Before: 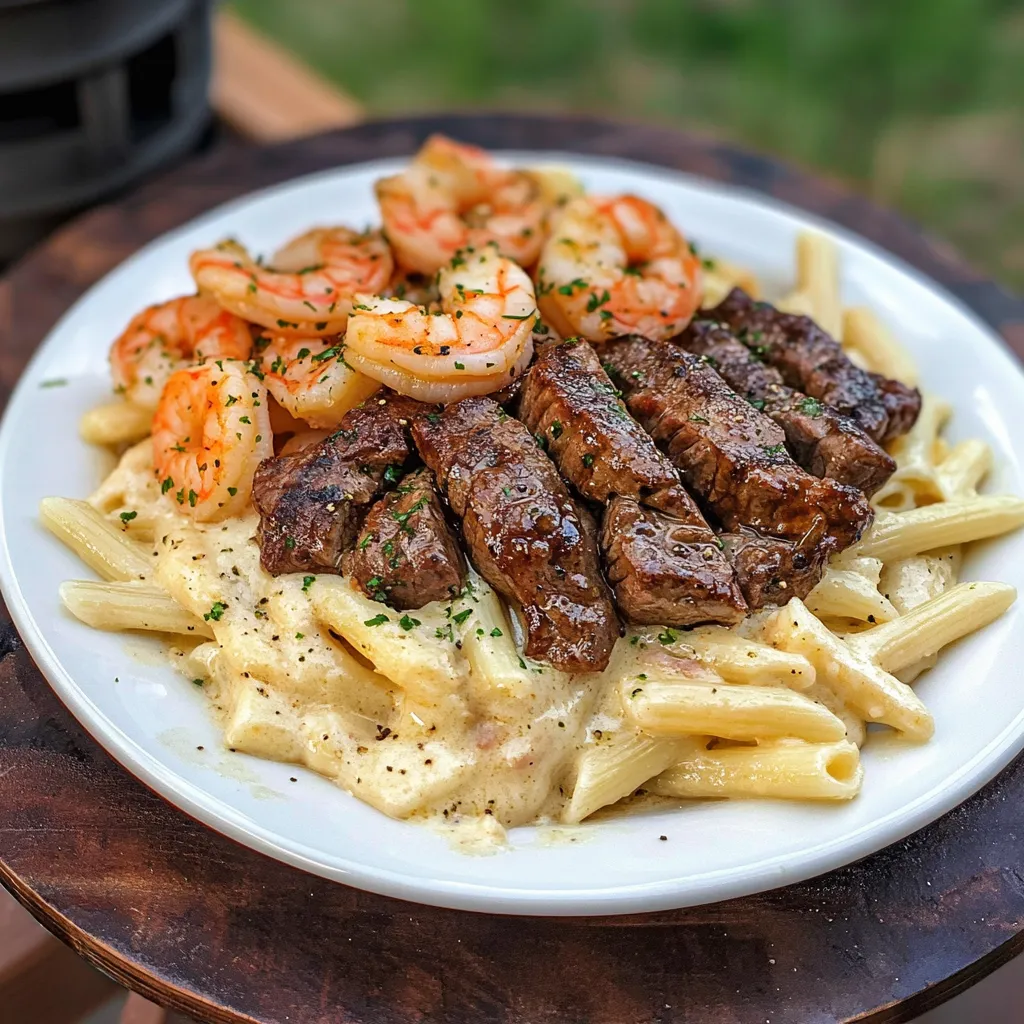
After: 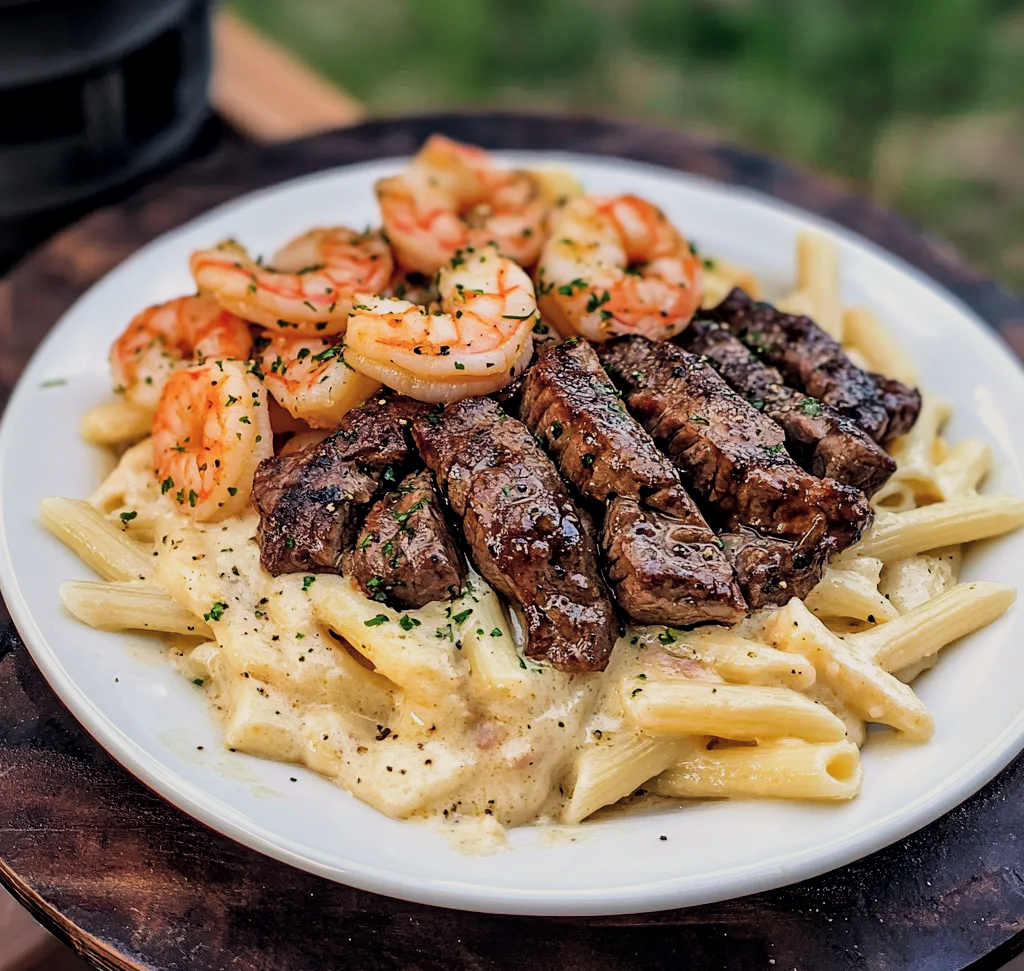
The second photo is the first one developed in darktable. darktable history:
color balance rgb: shadows lift › hue 87.51°, highlights gain › chroma 1.62%, highlights gain › hue 55.1°, global offset › chroma 0.1%, global offset › hue 253.66°, linear chroma grading › global chroma 0.5%
white balance: emerald 1
local contrast: mode bilateral grid, contrast 20, coarseness 50, detail 130%, midtone range 0.2
crop and rotate: top 0%, bottom 5.097%
filmic rgb: black relative exposure -7.65 EV, white relative exposure 4.56 EV, hardness 3.61, contrast 1.25
